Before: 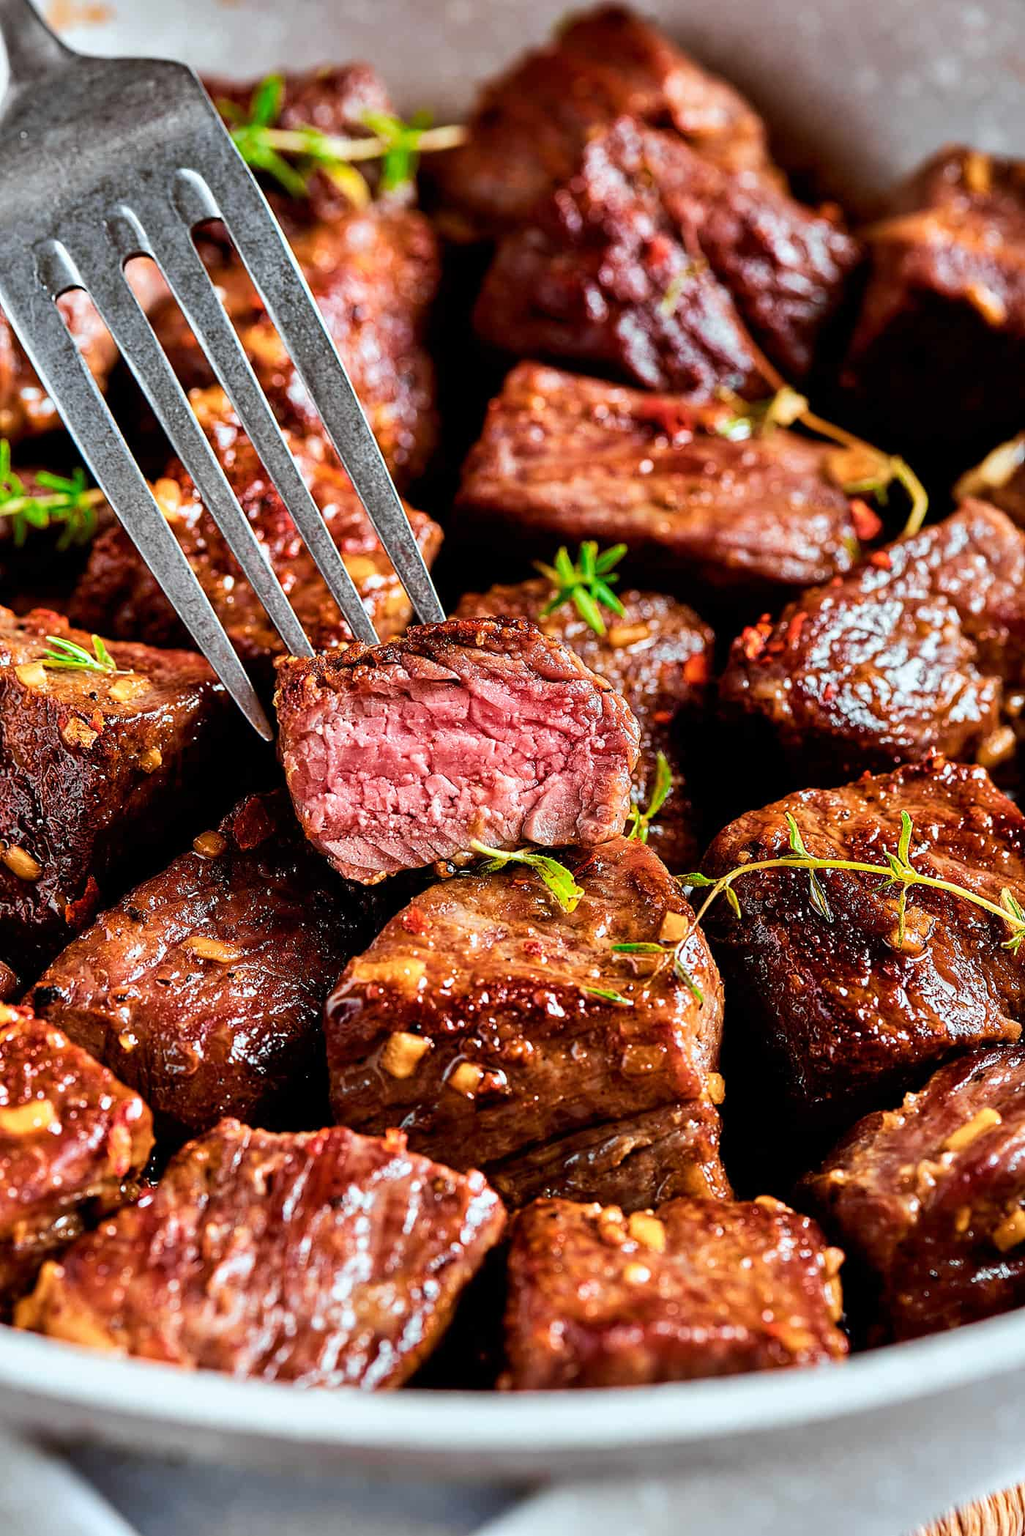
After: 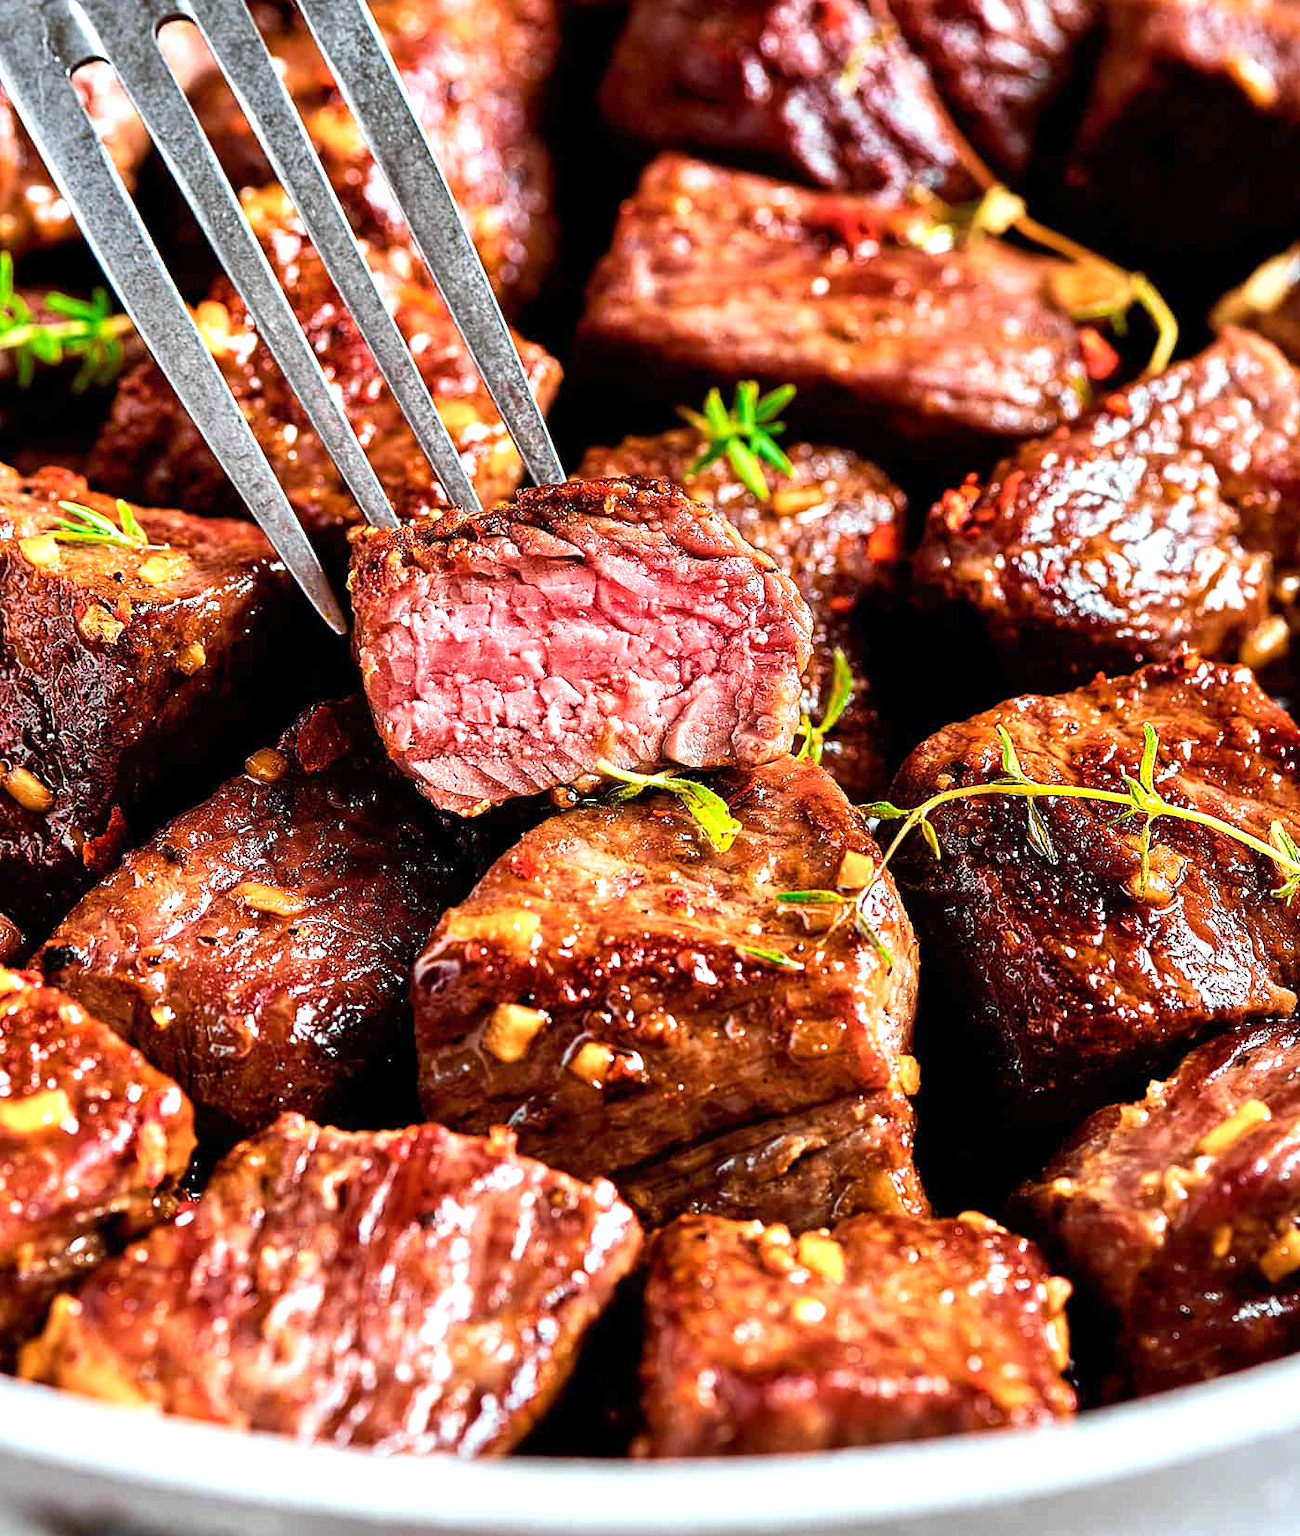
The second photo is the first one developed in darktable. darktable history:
exposure: exposure 0.607 EV, compensate exposure bias true, compensate highlight preservation false
crop and rotate: top 15.719%, bottom 5.408%
